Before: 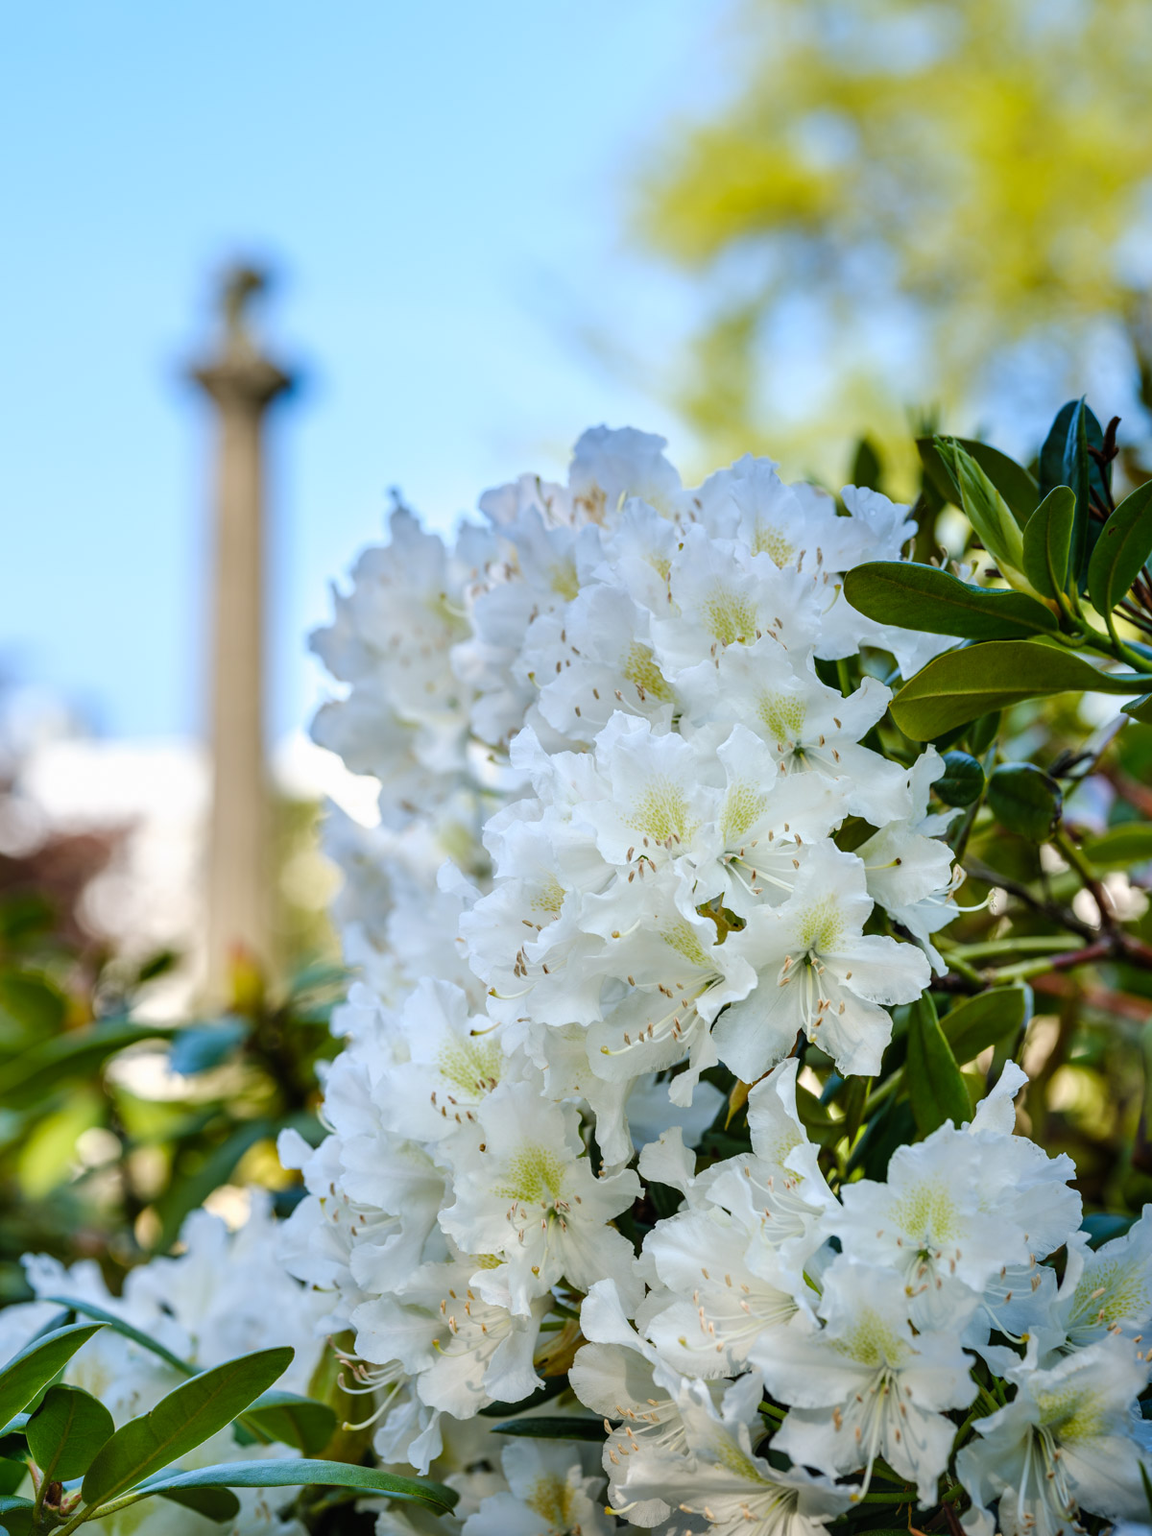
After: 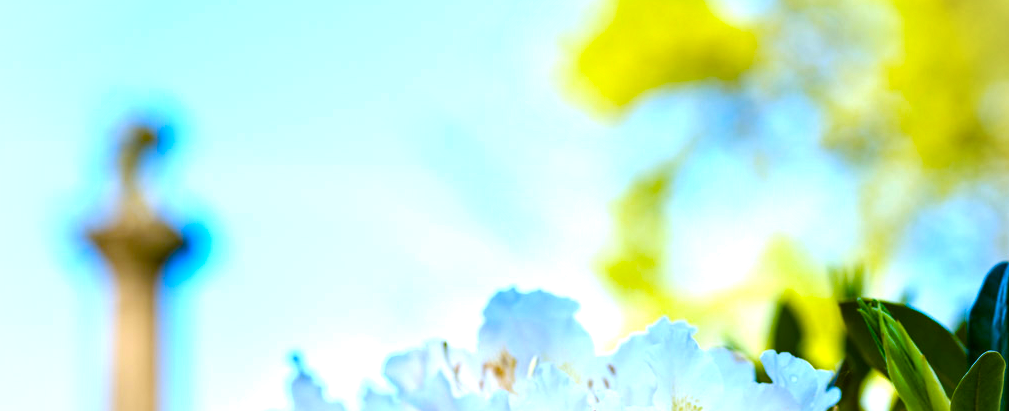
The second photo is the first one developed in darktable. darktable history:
crop and rotate: left 9.65%, top 9.698%, right 6.202%, bottom 64.571%
color correction: highlights b* 0.046, saturation 1.07
color balance rgb: linear chroma grading › global chroma 15.286%, perceptual saturation grading › global saturation 20%, perceptual saturation grading › highlights -25.273%, perceptual saturation grading › shadows 50.466%, perceptual brilliance grading › global brilliance 12.124%, perceptual brilliance grading › highlights 15.024%, global vibrance 26.932%
vignetting: brightness -0.294
